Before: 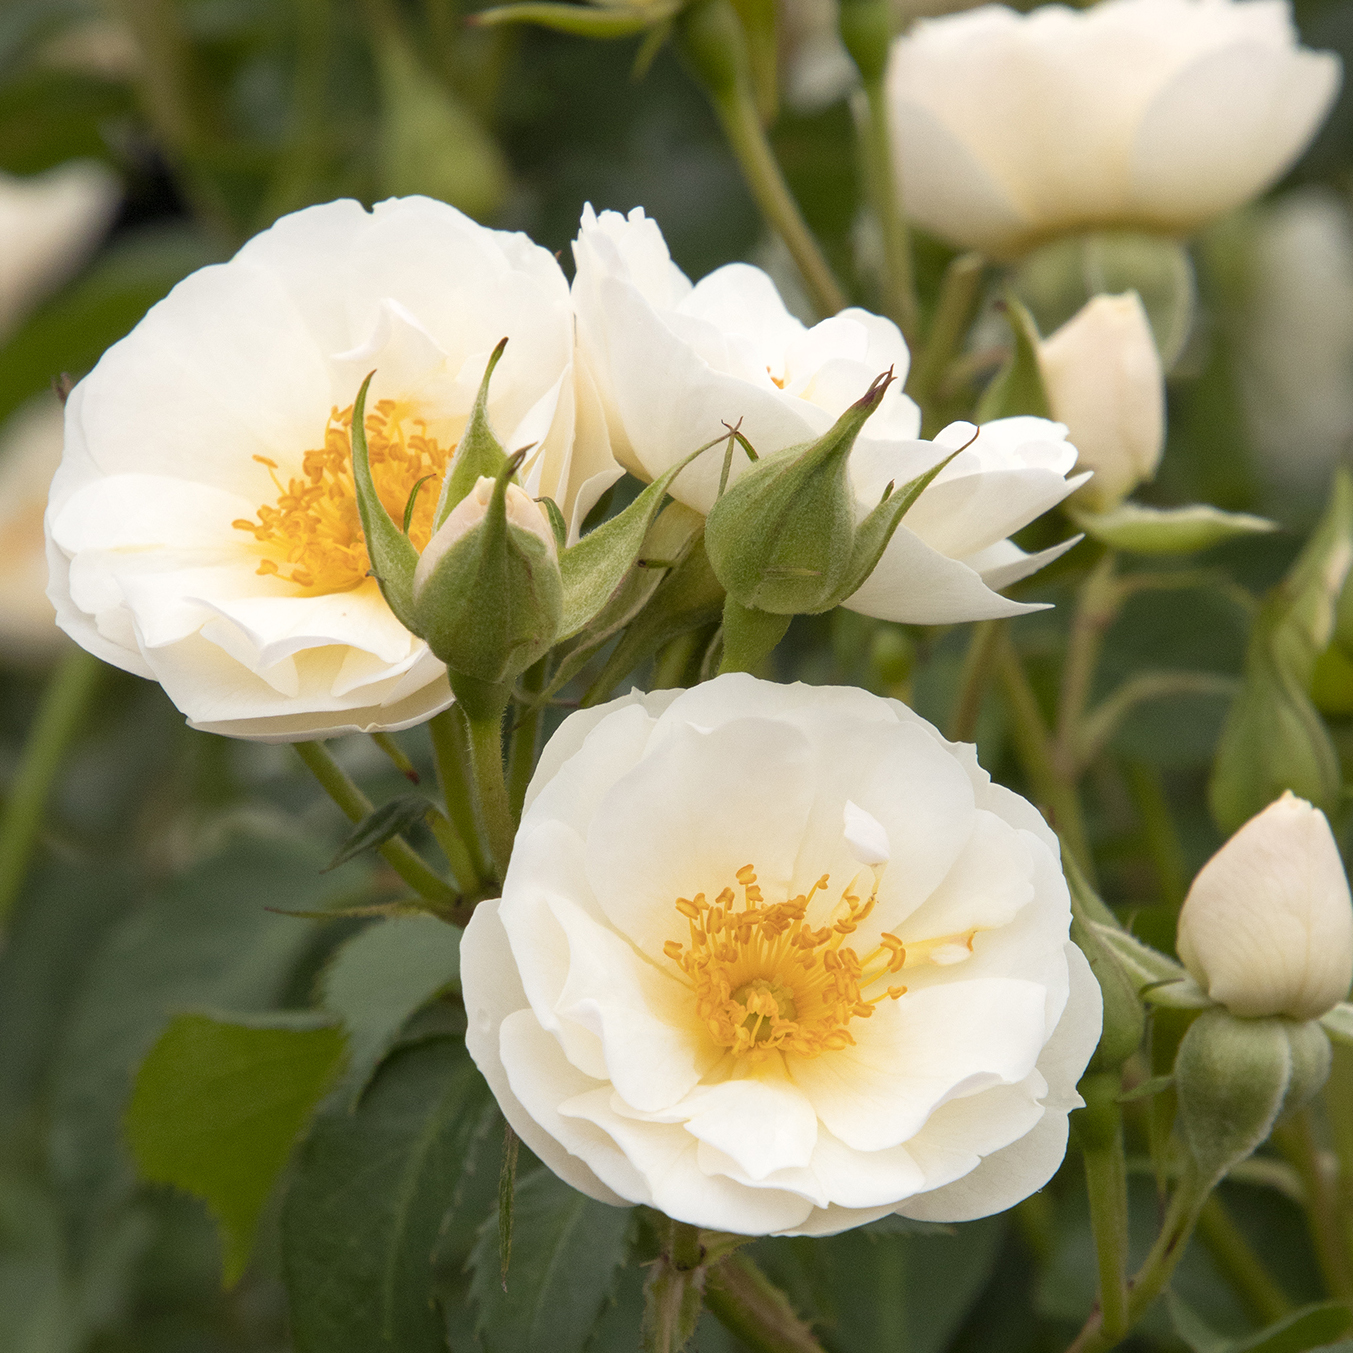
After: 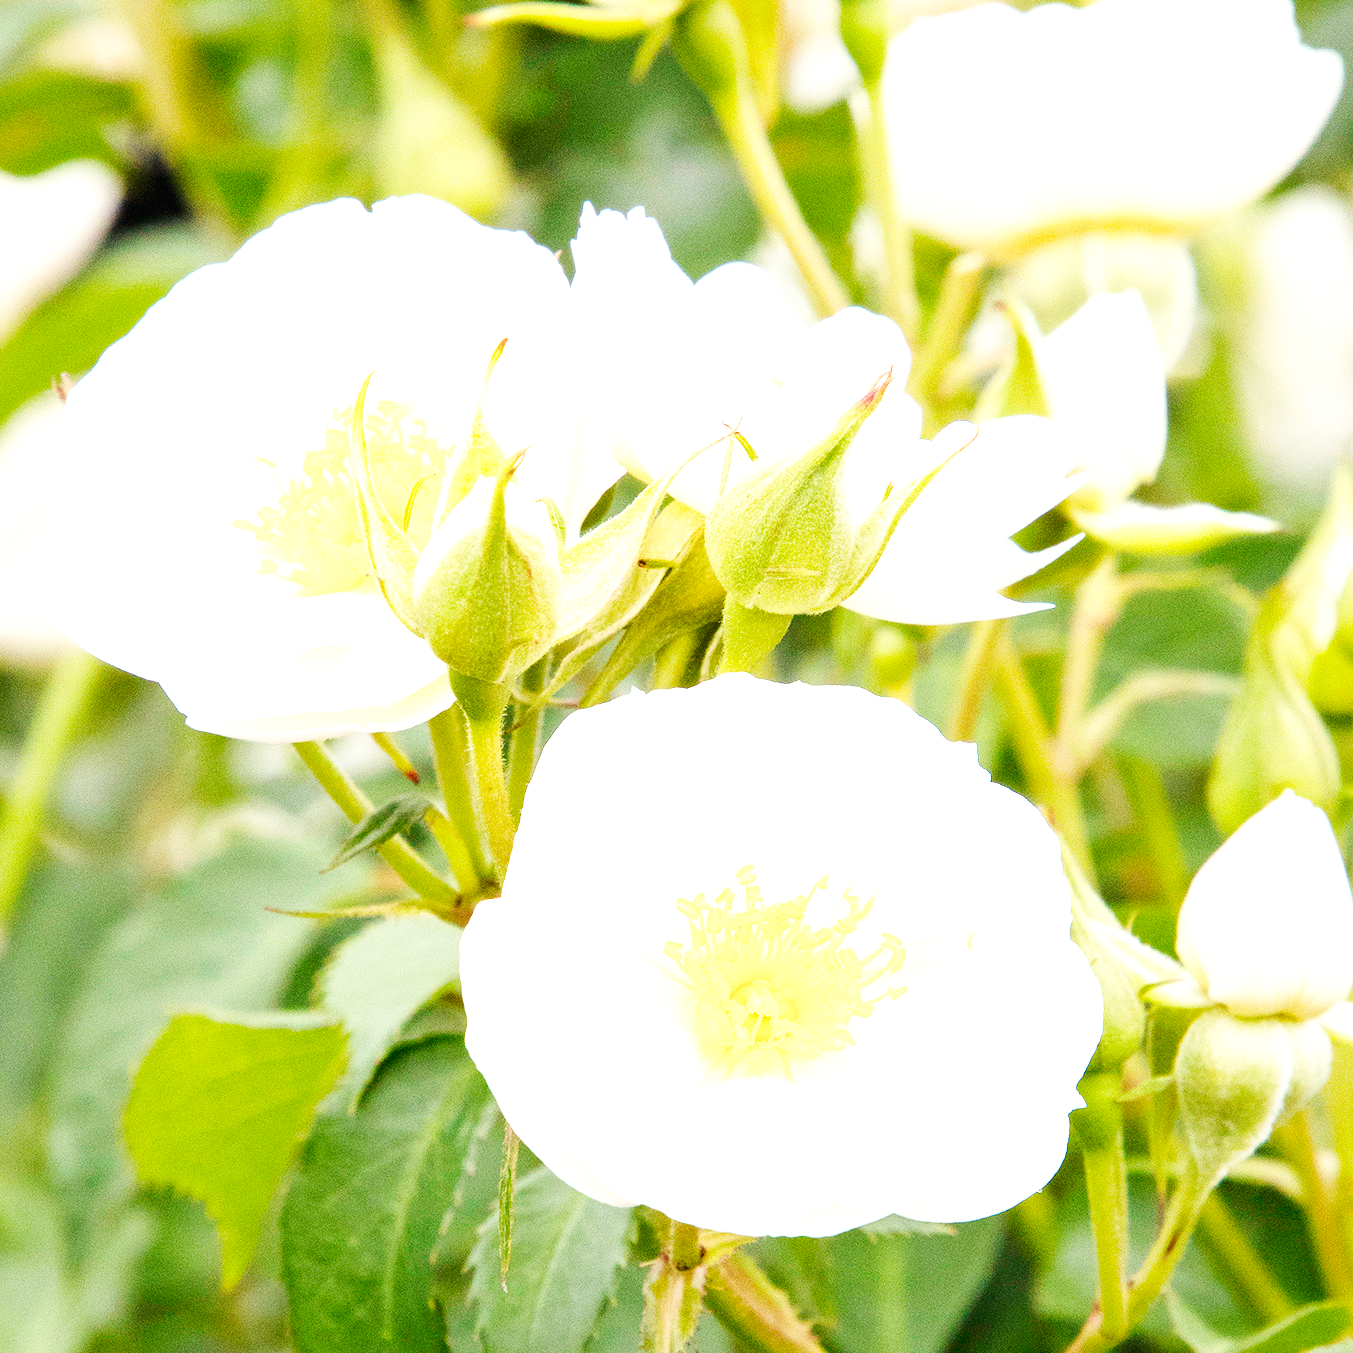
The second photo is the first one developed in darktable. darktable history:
exposure: black level correction 0, exposure 1.625 EV, compensate exposure bias true, compensate highlight preservation false
base curve: curves: ch0 [(0, 0.003) (0.001, 0.002) (0.006, 0.004) (0.02, 0.022) (0.048, 0.086) (0.094, 0.234) (0.162, 0.431) (0.258, 0.629) (0.385, 0.8) (0.548, 0.918) (0.751, 0.988) (1, 1)], preserve colors none
